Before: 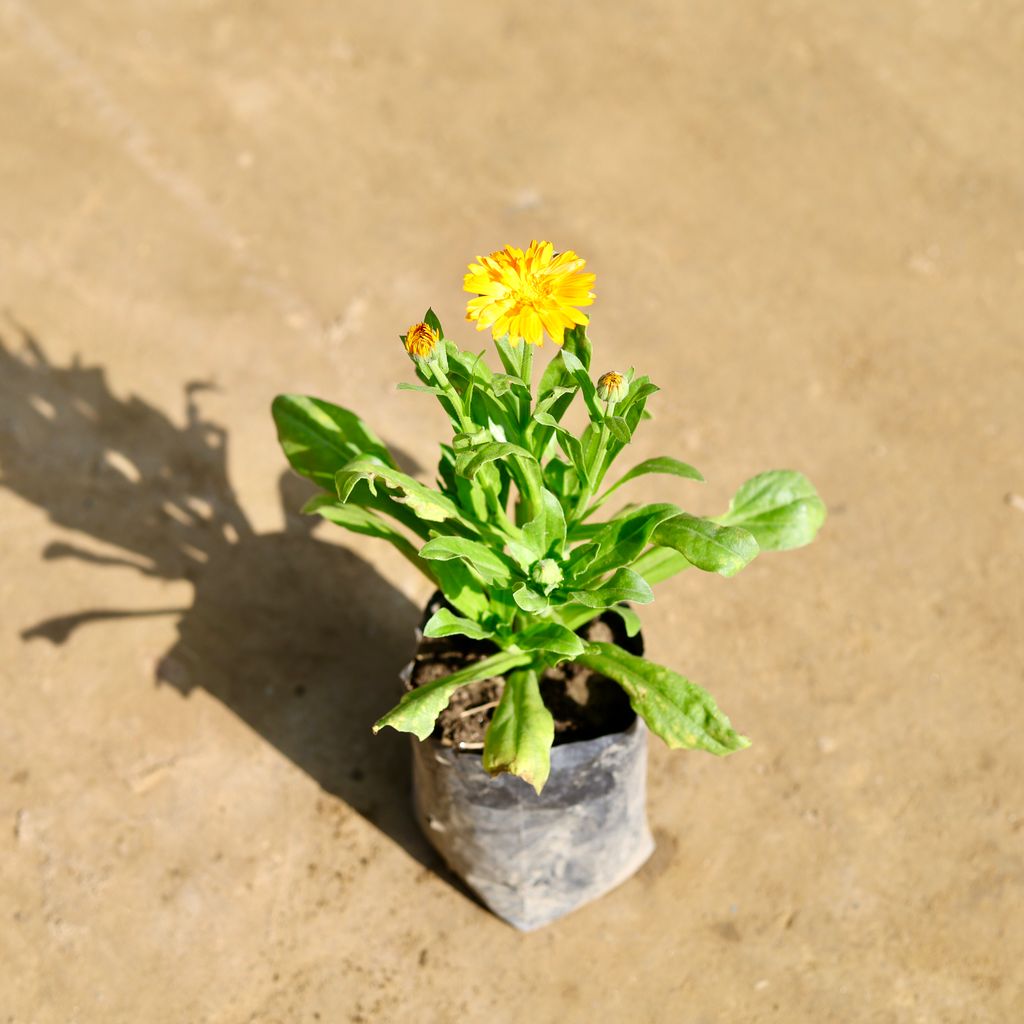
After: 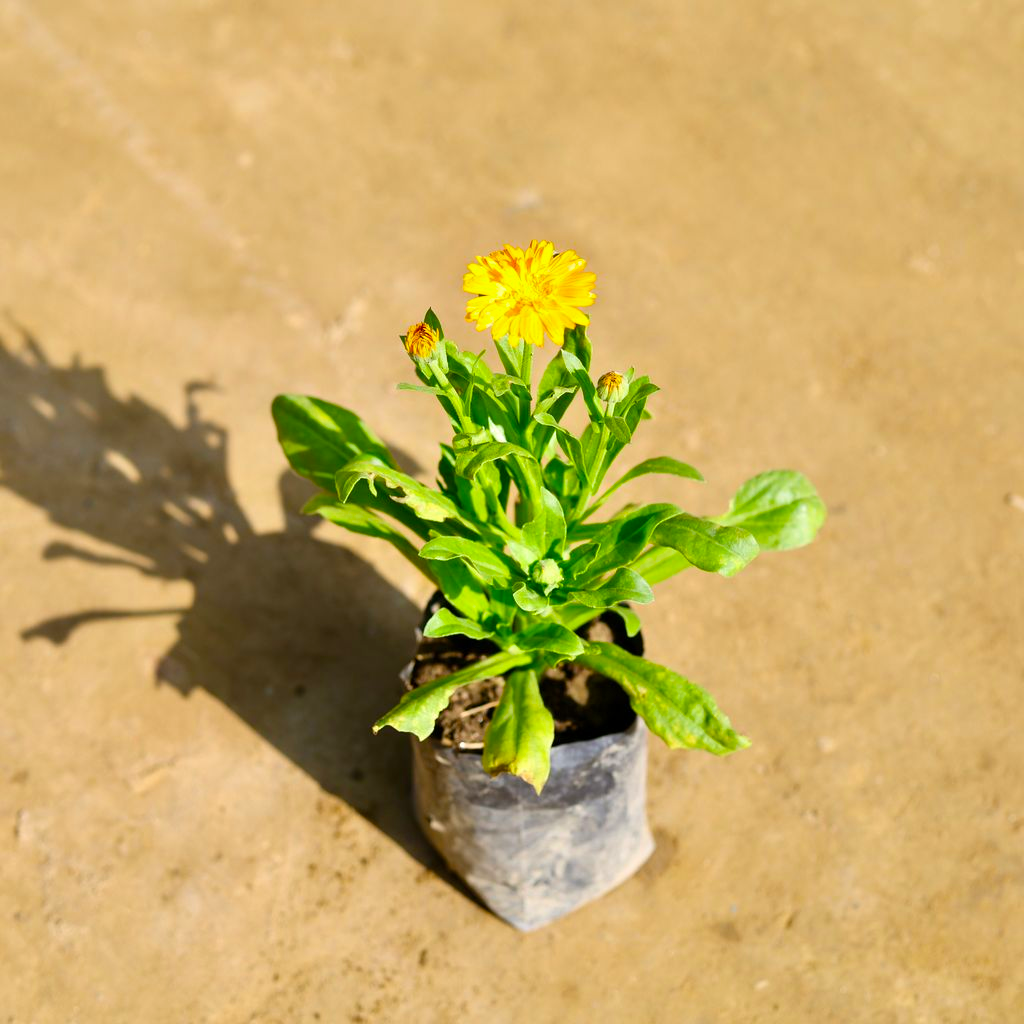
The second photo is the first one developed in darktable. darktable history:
color balance rgb: perceptual saturation grading › global saturation 30.878%
